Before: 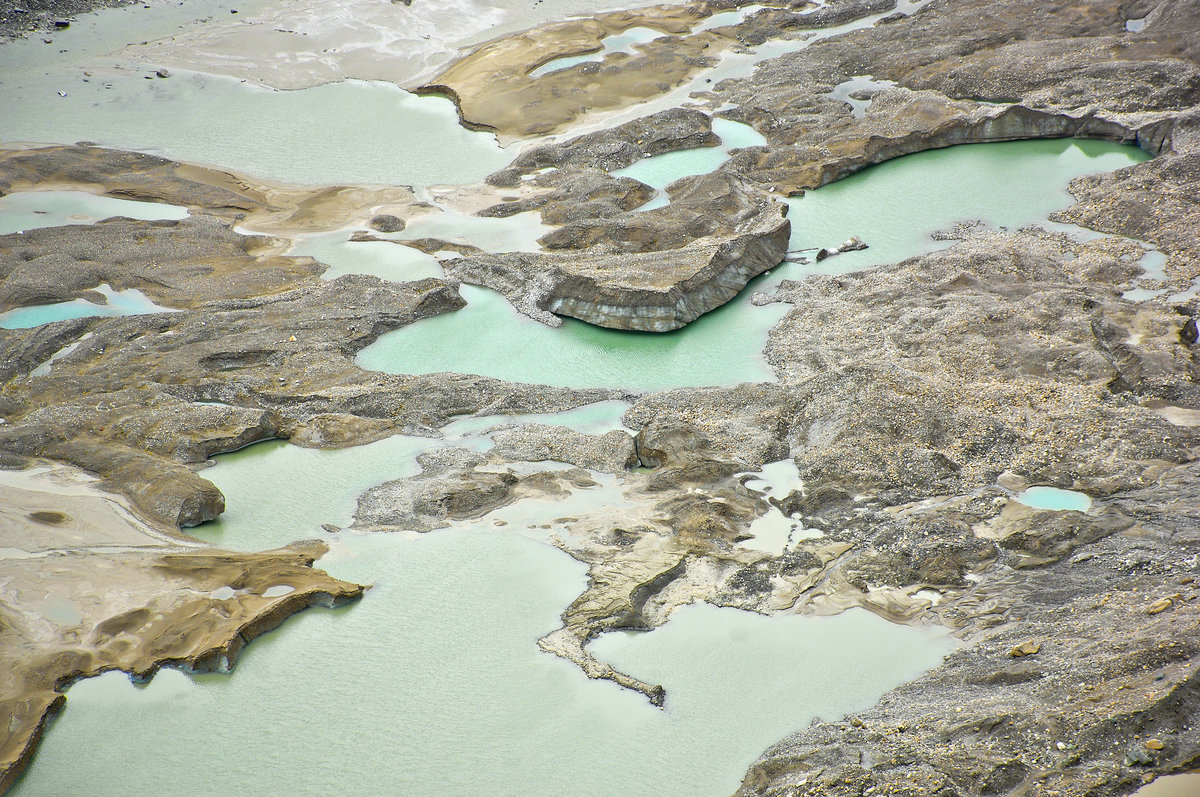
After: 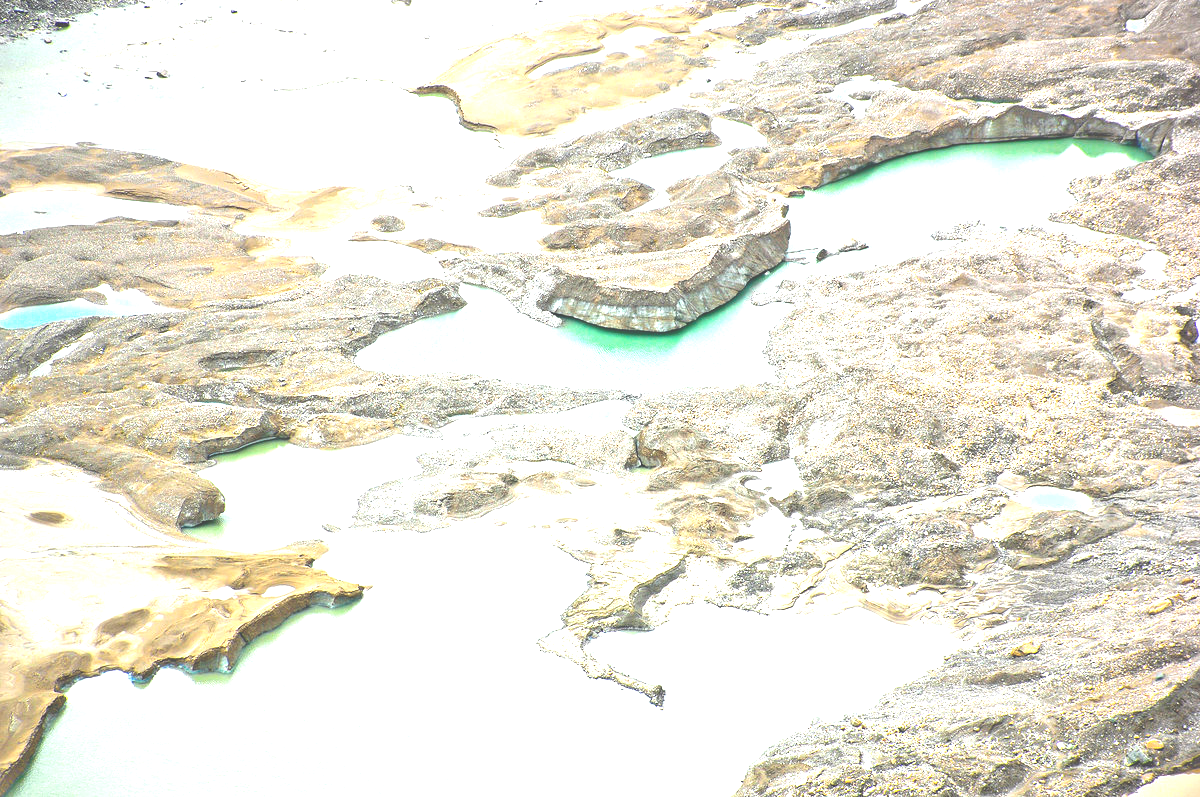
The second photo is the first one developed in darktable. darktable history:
exposure: black level correction -0.023, exposure 1.394 EV, compensate highlight preservation false
